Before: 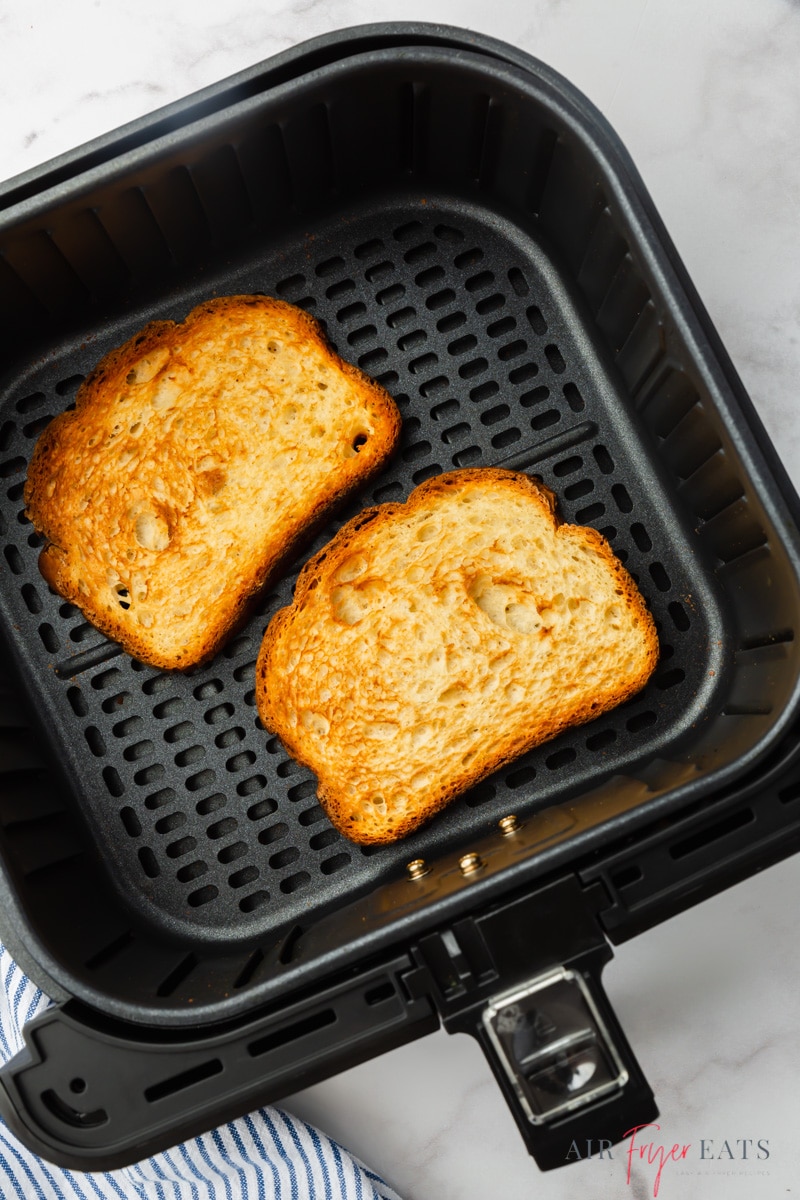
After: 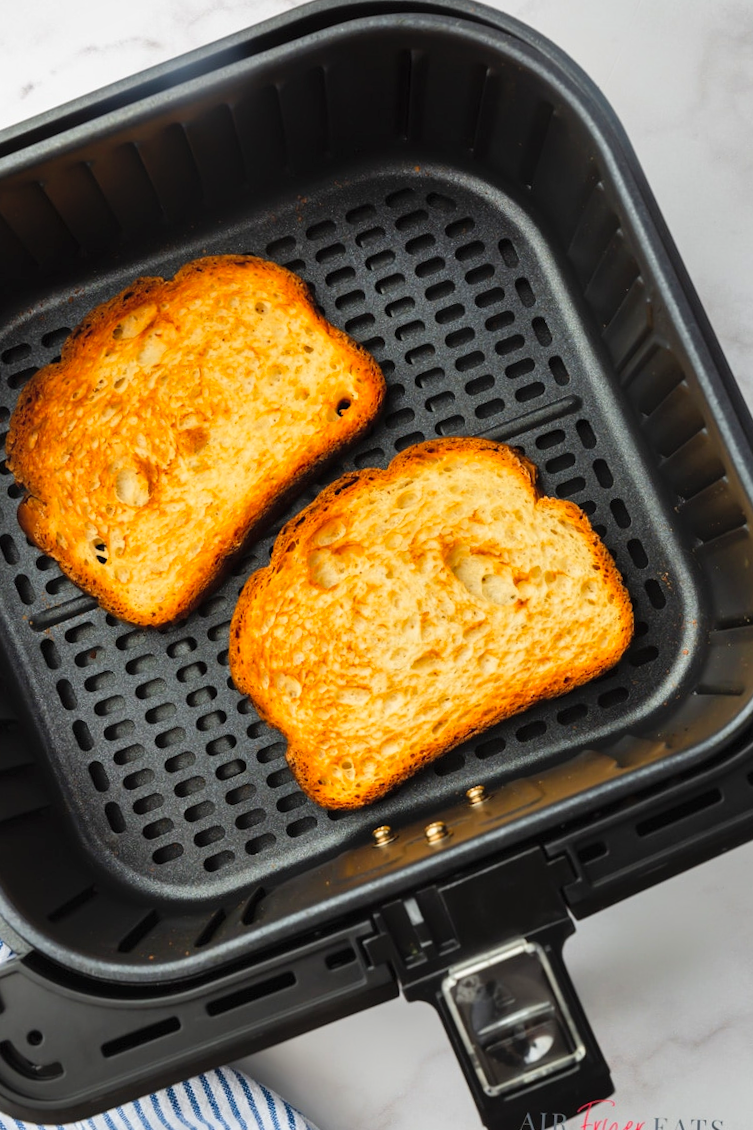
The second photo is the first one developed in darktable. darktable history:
contrast brightness saturation: brightness 0.09, saturation 0.19
crop and rotate: angle -2.38°
shadows and highlights: low approximation 0.01, soften with gaussian
